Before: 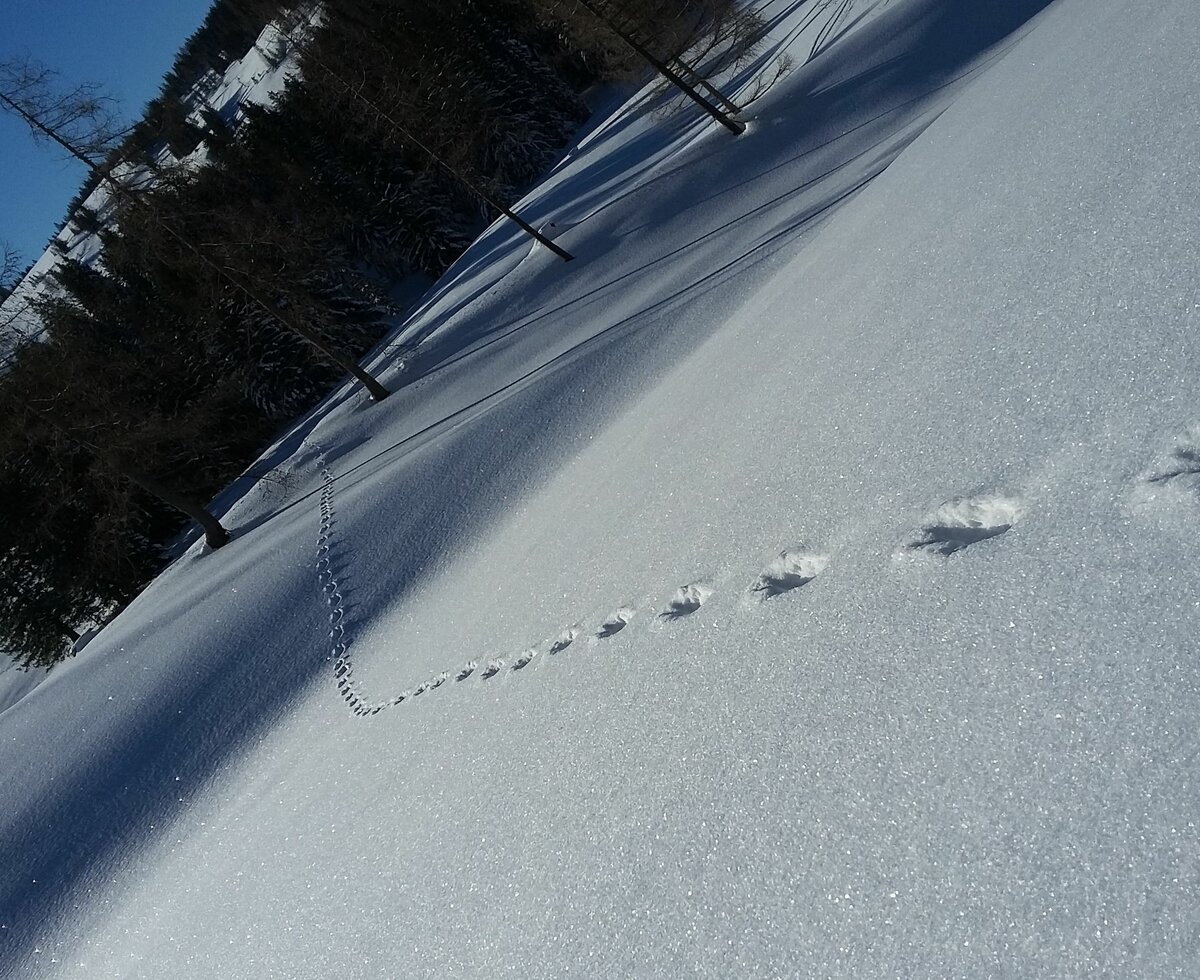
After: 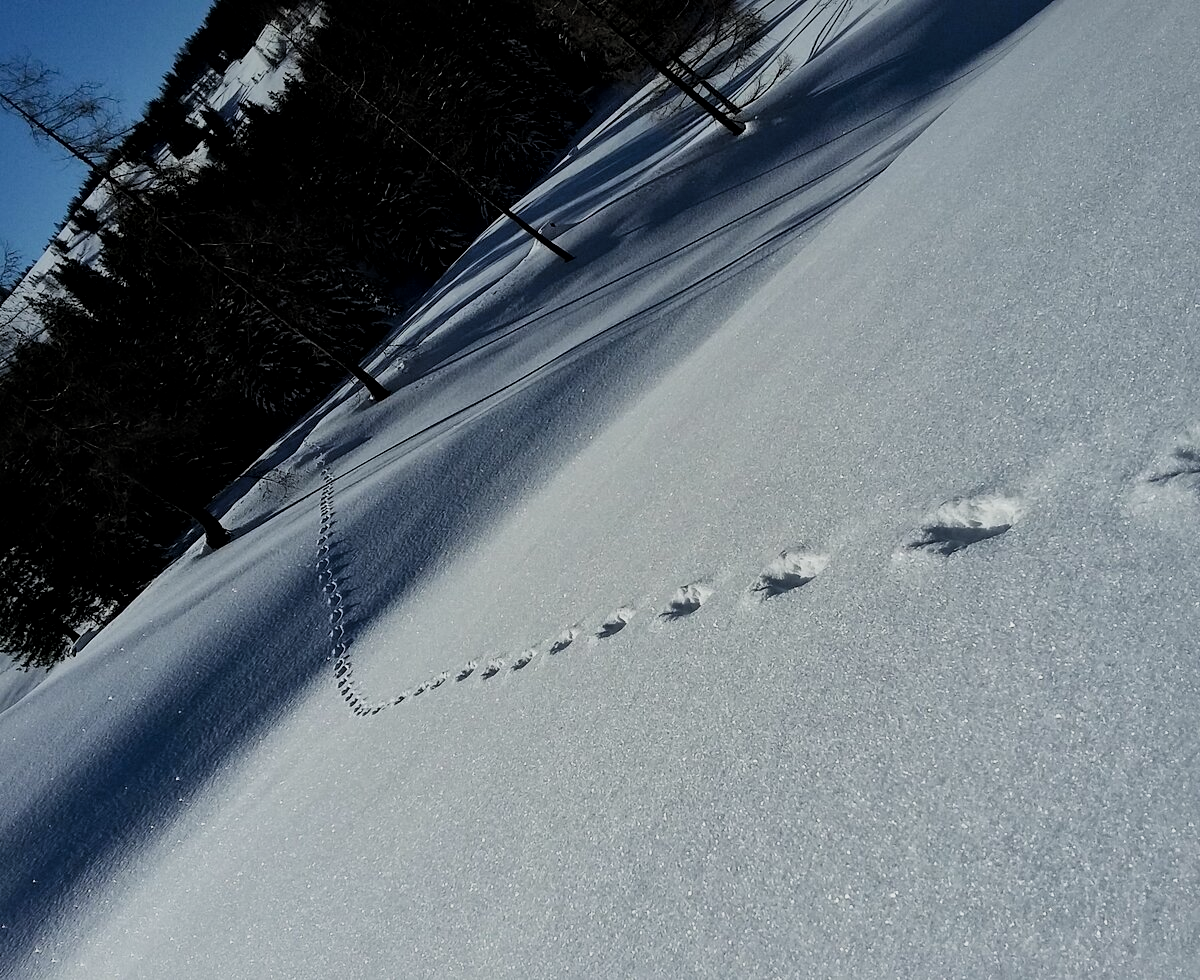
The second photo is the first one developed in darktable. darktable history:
contrast brightness saturation: contrast 0.043, saturation 0.067
local contrast: mode bilateral grid, contrast 25, coarseness 46, detail 152%, midtone range 0.2
filmic rgb: black relative exposure -7.65 EV, white relative exposure 4.56 EV, threshold 6 EV, hardness 3.61, color science v4 (2020), enable highlight reconstruction true
